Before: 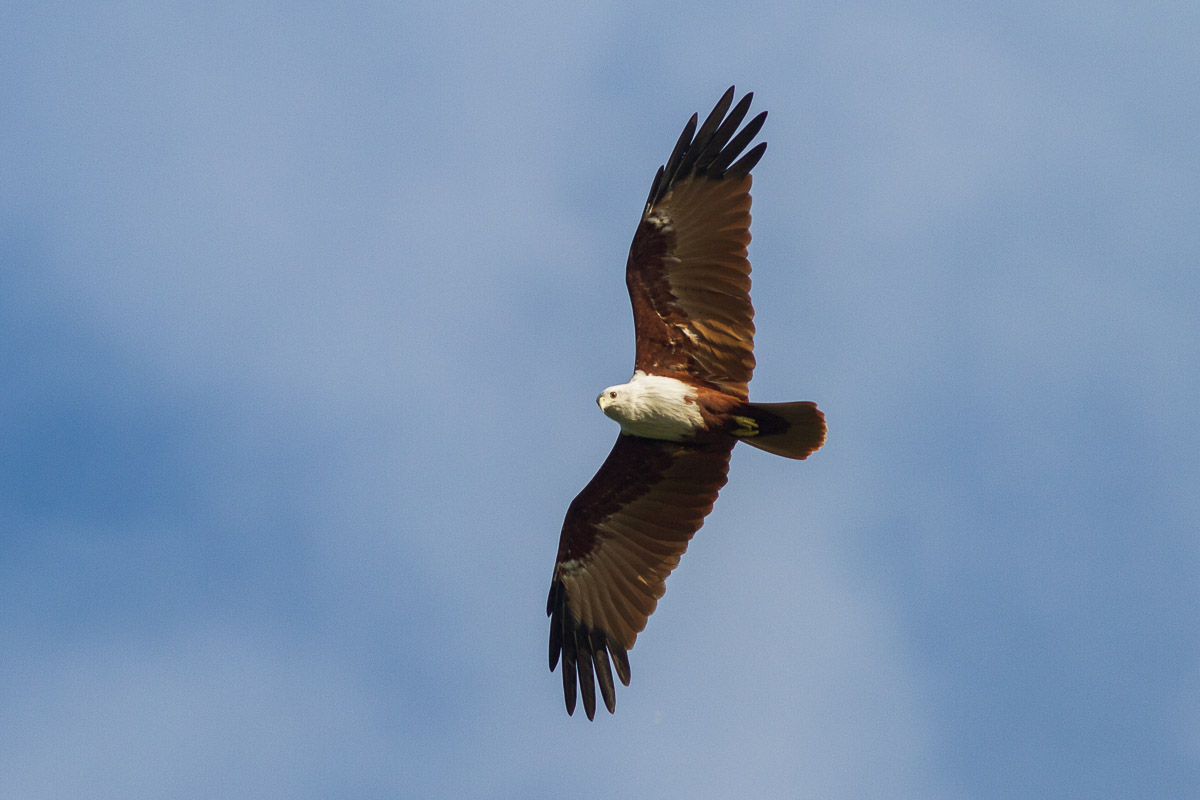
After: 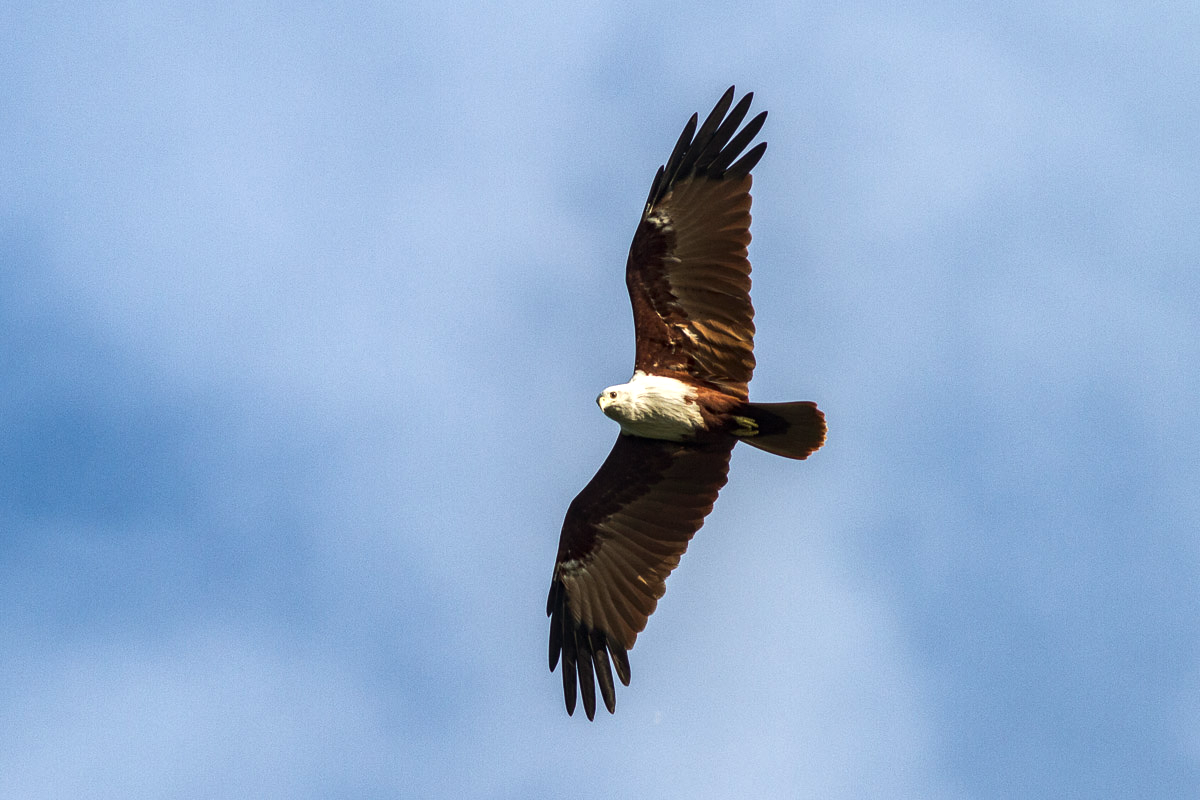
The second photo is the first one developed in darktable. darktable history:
tone equalizer: -8 EV -0.725 EV, -7 EV -0.704 EV, -6 EV -0.563 EV, -5 EV -0.415 EV, -3 EV 0.374 EV, -2 EV 0.6 EV, -1 EV 0.681 EV, +0 EV 0.773 EV, edges refinement/feathering 500, mask exposure compensation -1.57 EV, preserve details no
local contrast: detail 130%
